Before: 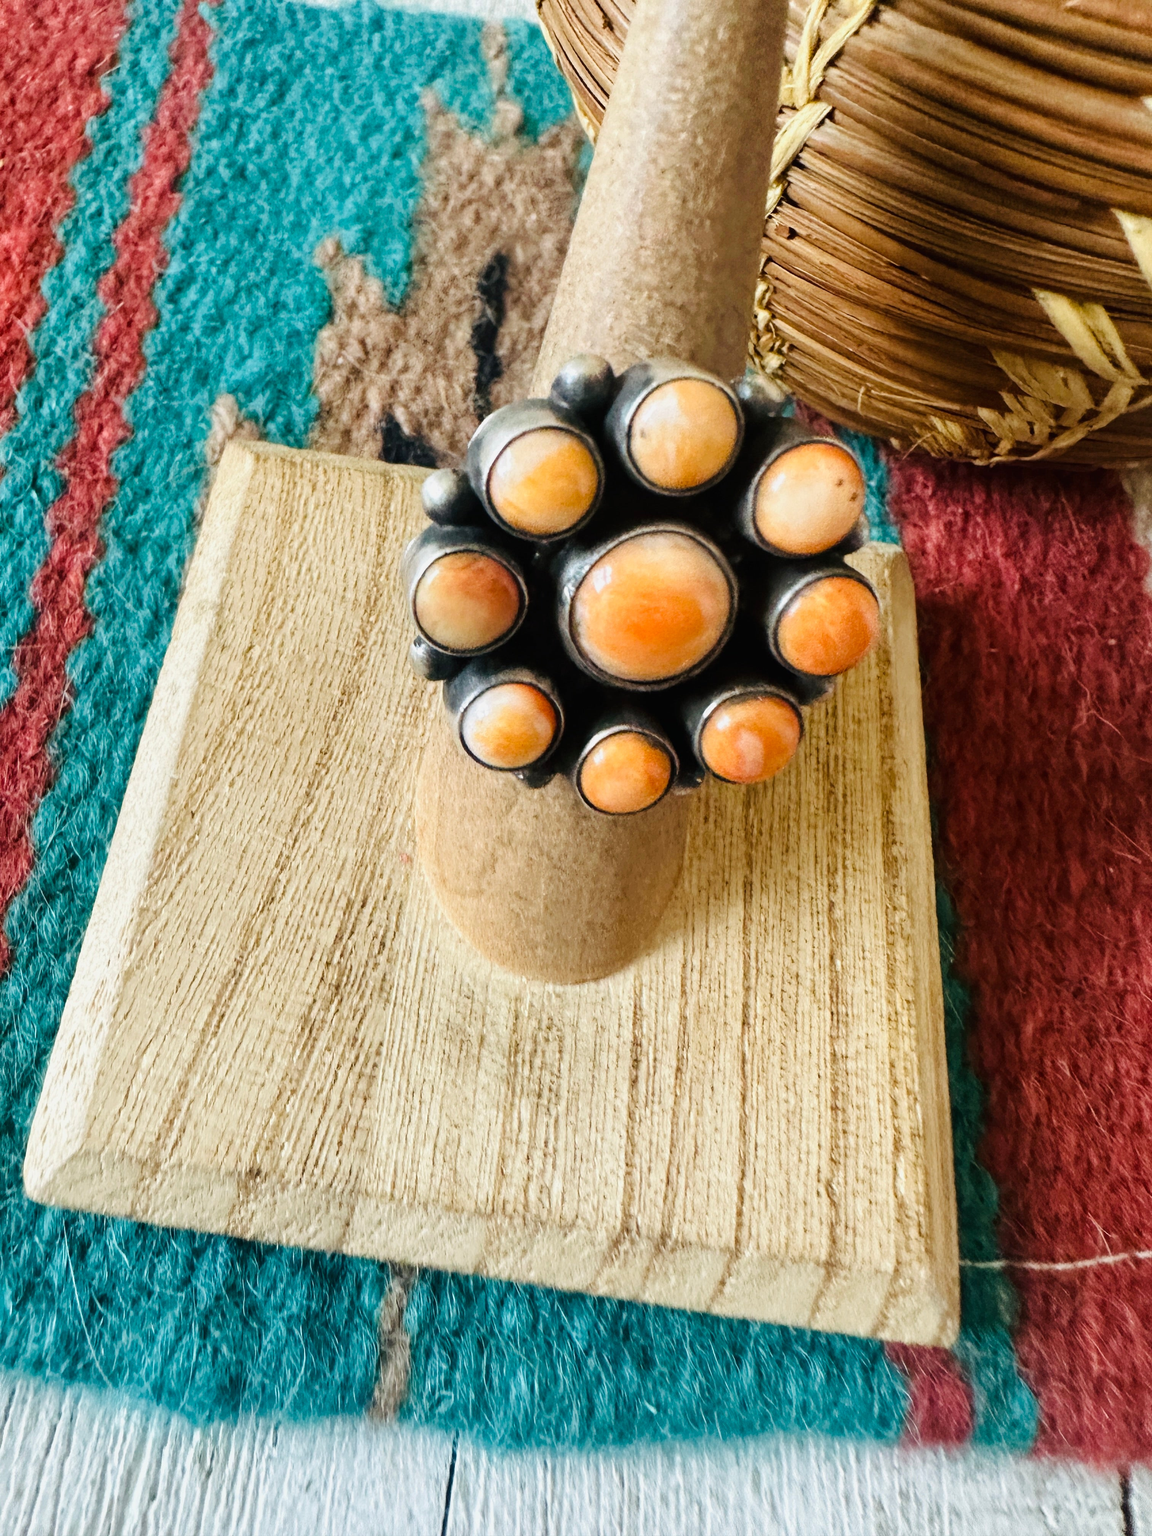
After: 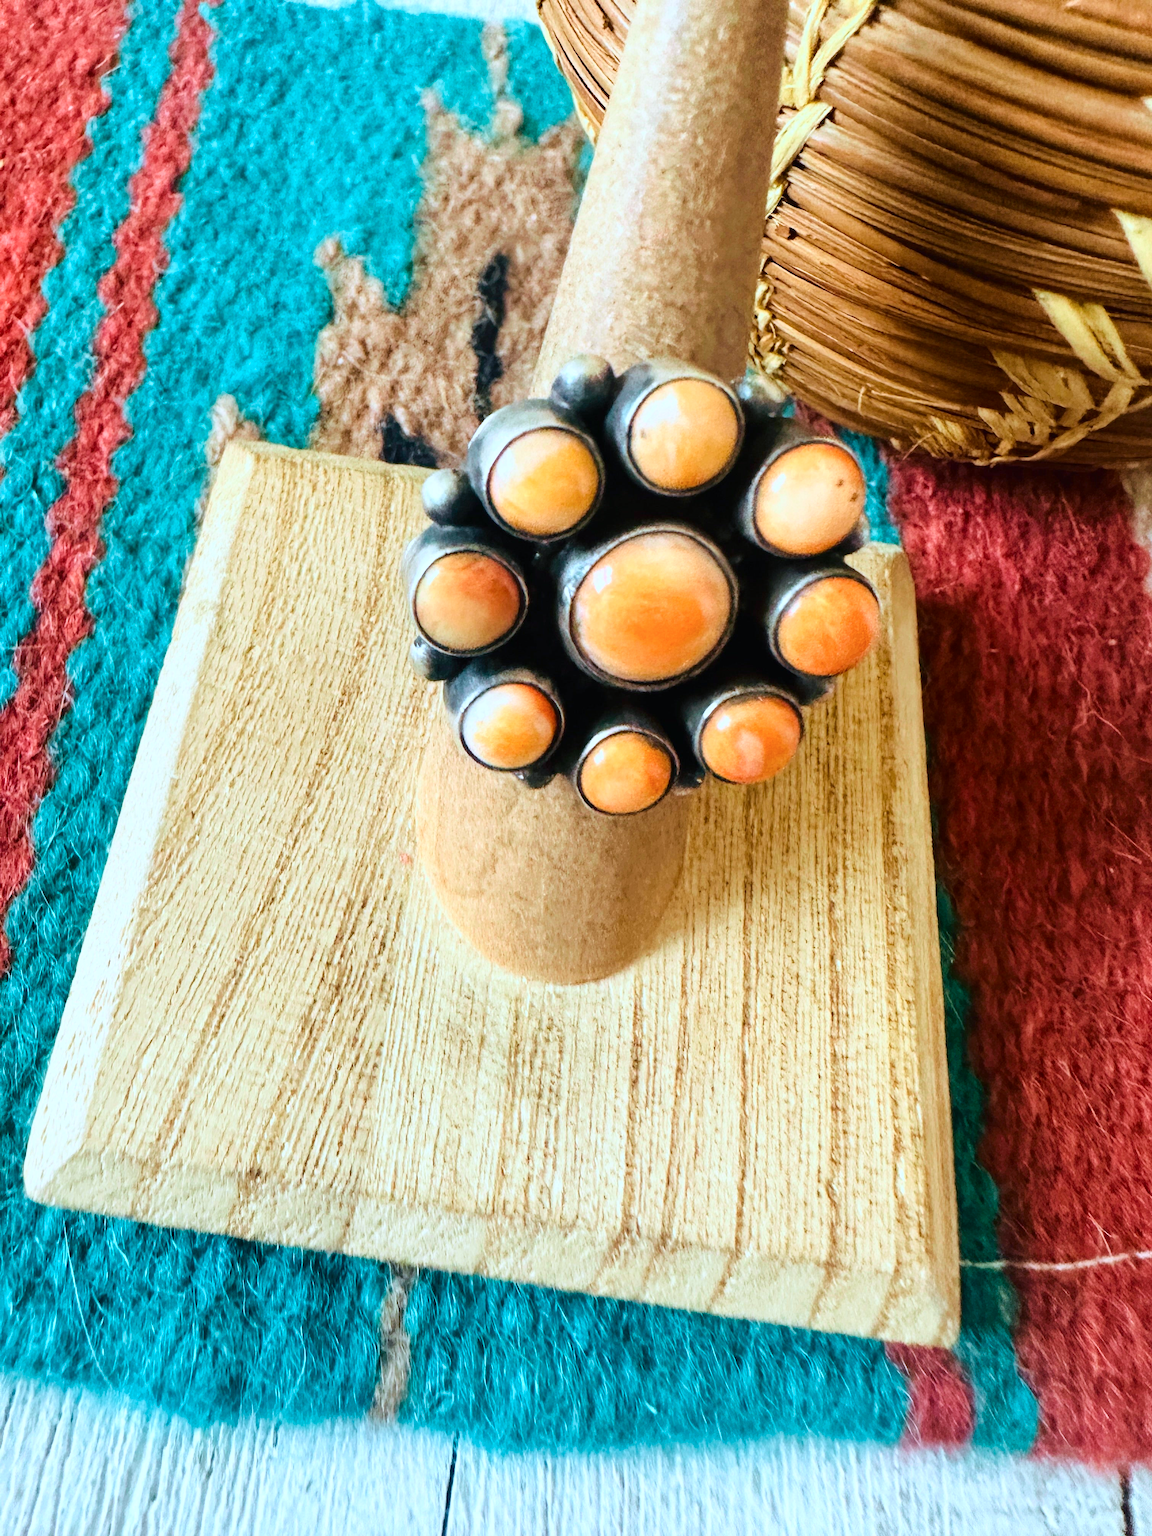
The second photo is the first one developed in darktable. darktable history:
tone curve: curves: ch0 [(0, 0) (0.389, 0.458) (0.745, 0.82) (0.849, 0.917) (0.919, 0.969) (1, 1)]; ch1 [(0, 0) (0.437, 0.404) (0.5, 0.5) (0.529, 0.55) (0.58, 0.6) (0.616, 0.649) (1, 1)]; ch2 [(0, 0) (0.442, 0.428) (0.5, 0.5) (0.525, 0.543) (0.585, 0.62) (1, 1)], color space Lab, independent channels, preserve colors none
color calibration: illuminant custom, x 0.368, y 0.373, temperature 4330.32 K
